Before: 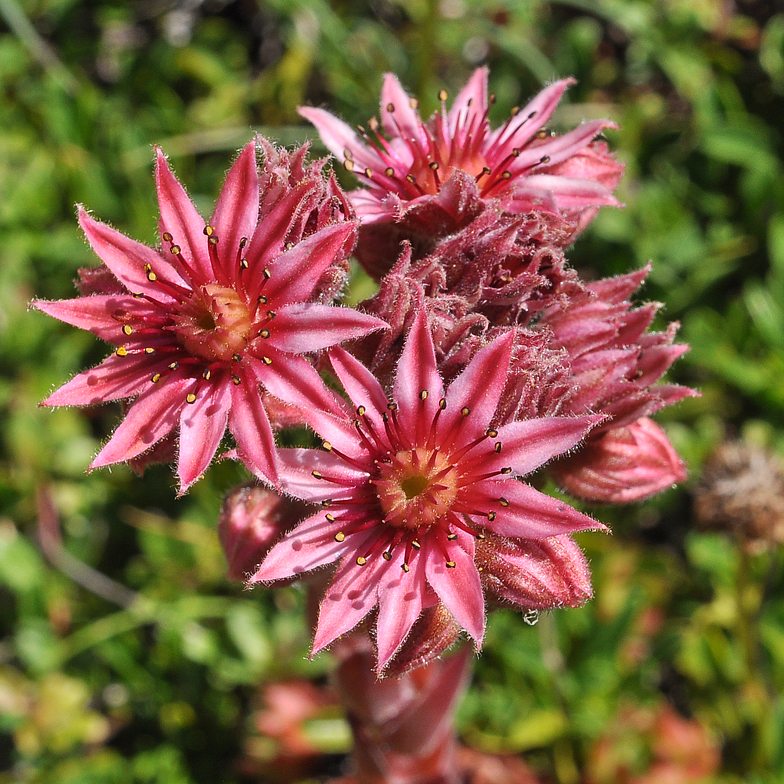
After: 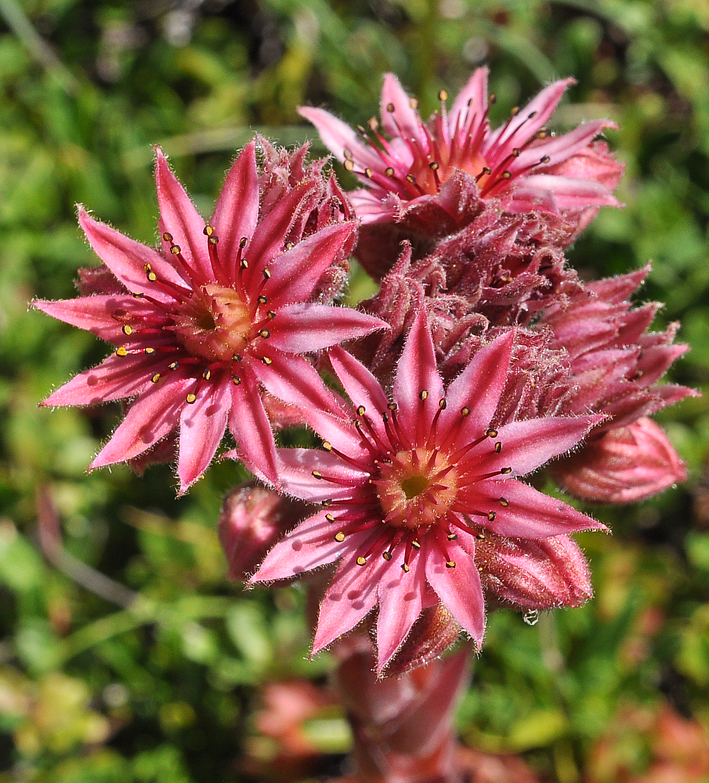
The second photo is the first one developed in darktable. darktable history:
crop: right 9.506%, bottom 0.034%
